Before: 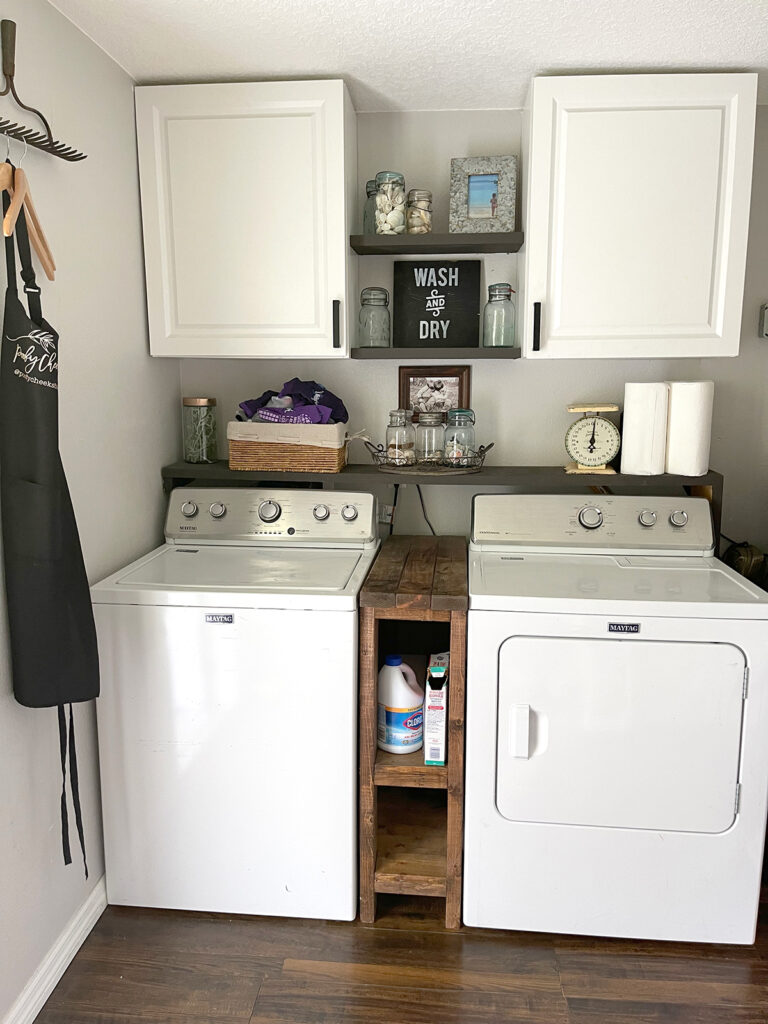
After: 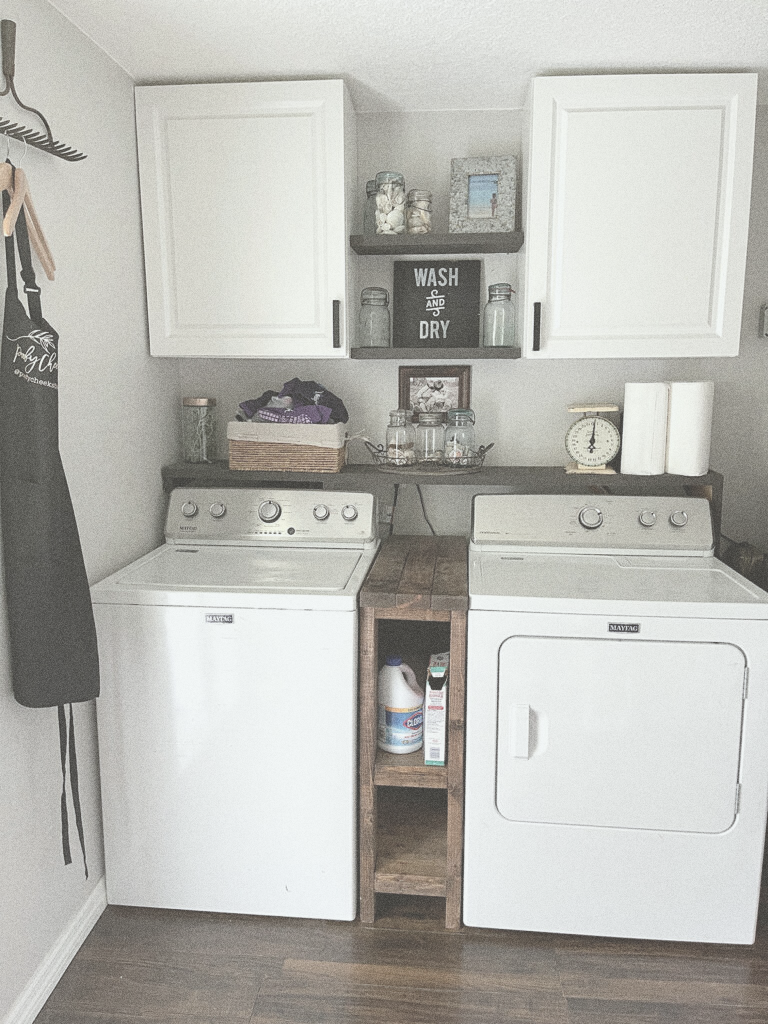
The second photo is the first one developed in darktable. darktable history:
exposure: black level correction -0.025, exposure -0.117 EV, compensate highlight preservation false
color balance: lift [1.004, 1.002, 1.002, 0.998], gamma [1, 1.007, 1.002, 0.993], gain [1, 0.977, 1.013, 1.023], contrast -3.64%
tone equalizer: on, module defaults
contrast brightness saturation: brightness 0.18, saturation -0.5
grain: coarseness 8.68 ISO, strength 31.94%
